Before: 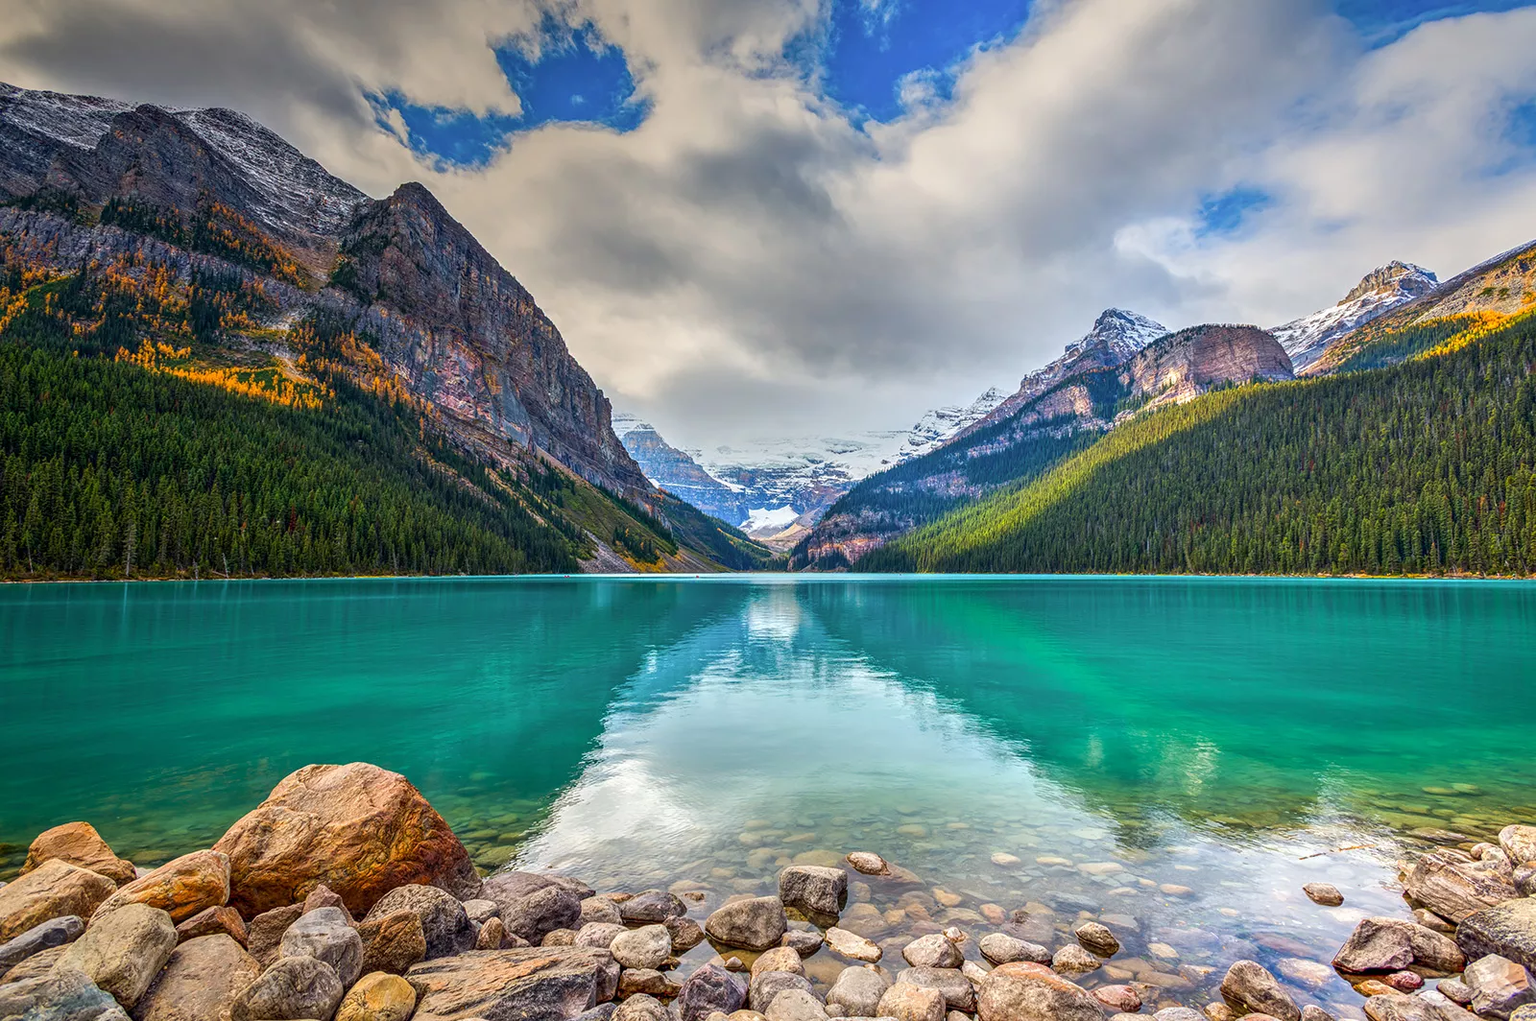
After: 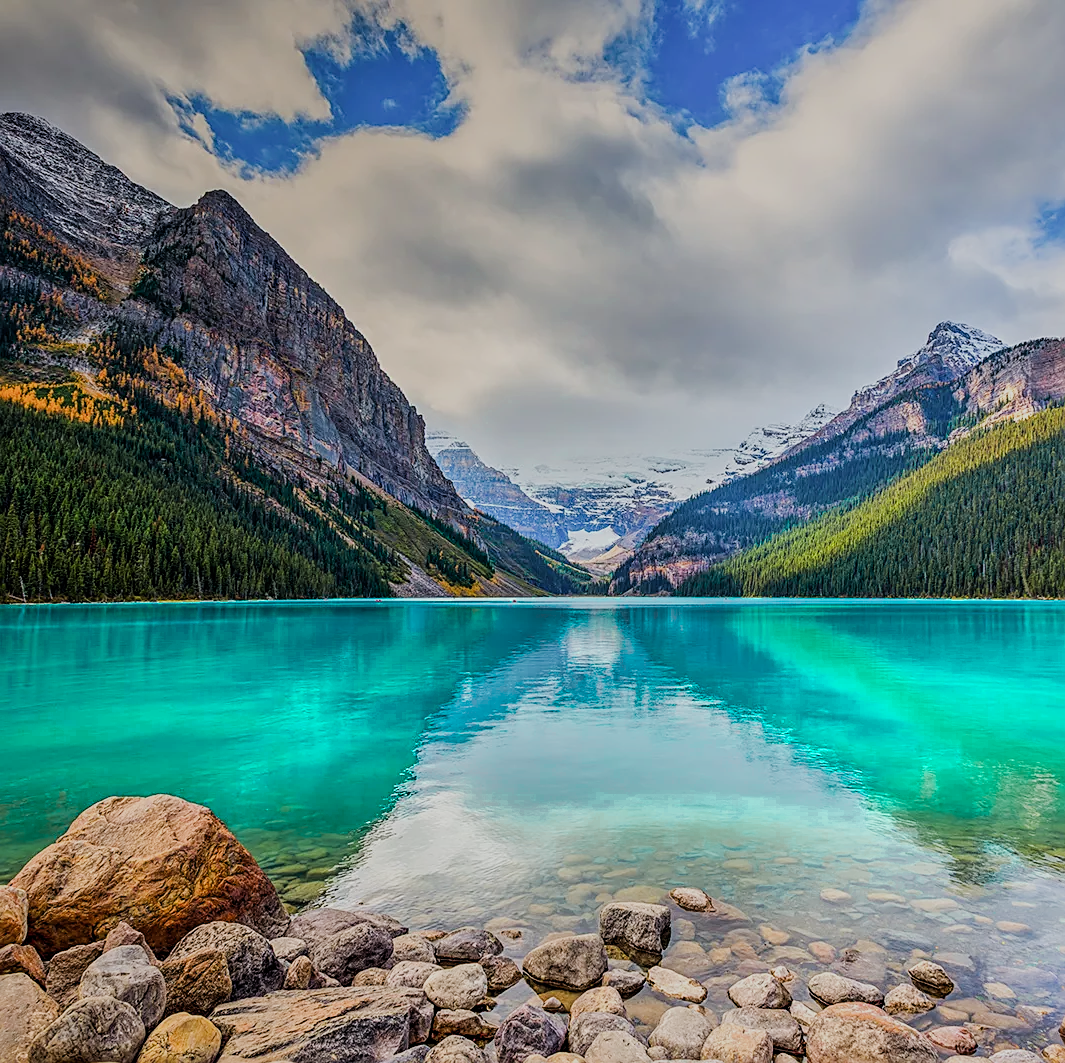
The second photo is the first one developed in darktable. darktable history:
filmic rgb: black relative exposure -8.54 EV, white relative exposure 5.53 EV, hardness 3.39, contrast 1.02
crop and rotate: left 13.365%, right 20.061%
color zones: curves: ch0 [(0.25, 0.5) (0.423, 0.5) (0.443, 0.5) (0.521, 0.756) (0.568, 0.5) (0.576, 0.5) (0.75, 0.5)]; ch1 [(0.25, 0.5) (0.423, 0.5) (0.443, 0.5) (0.539, 0.873) (0.624, 0.565) (0.631, 0.5) (0.75, 0.5)]
sharpen: on, module defaults
